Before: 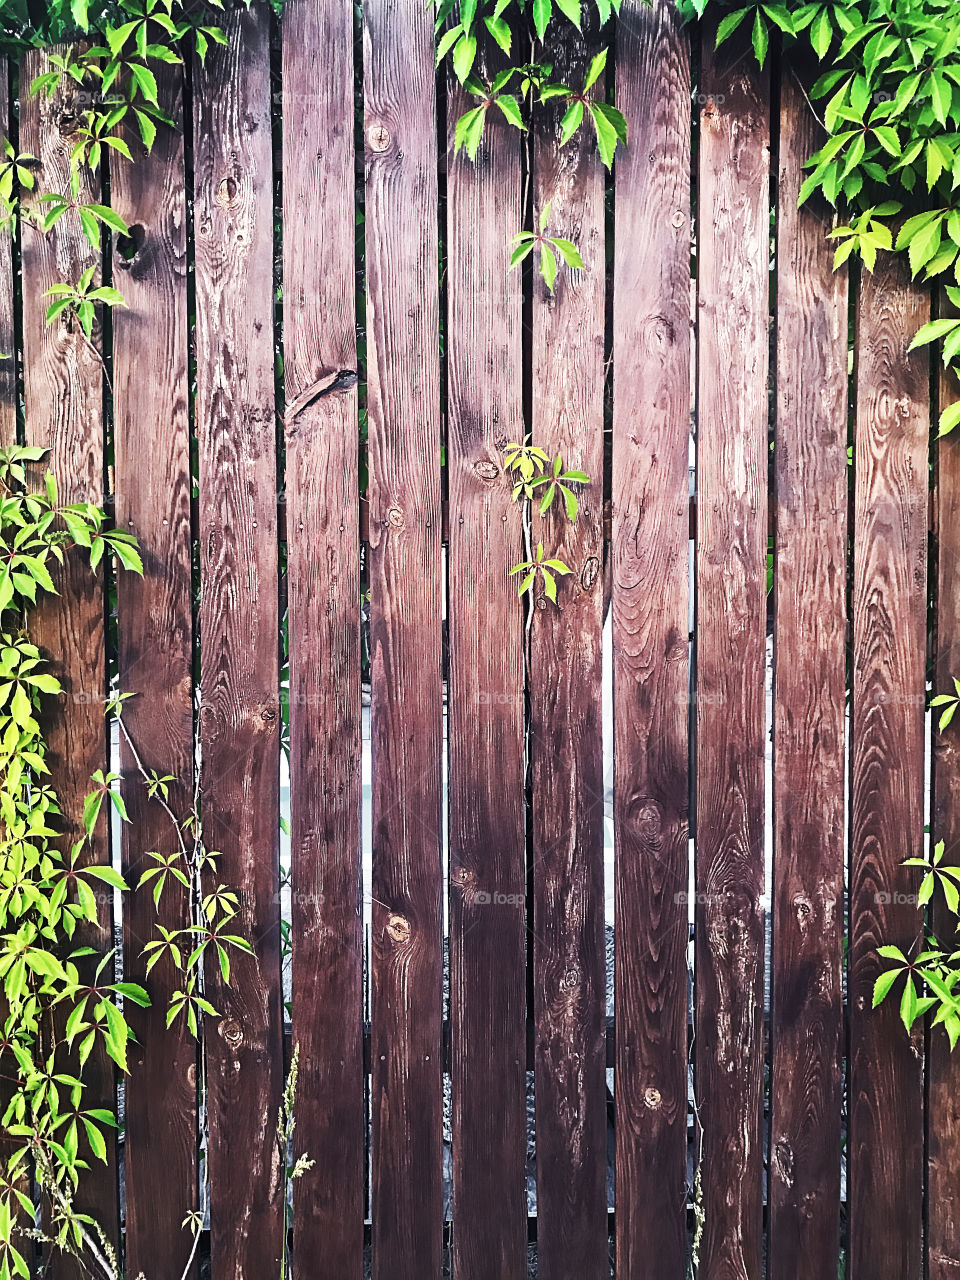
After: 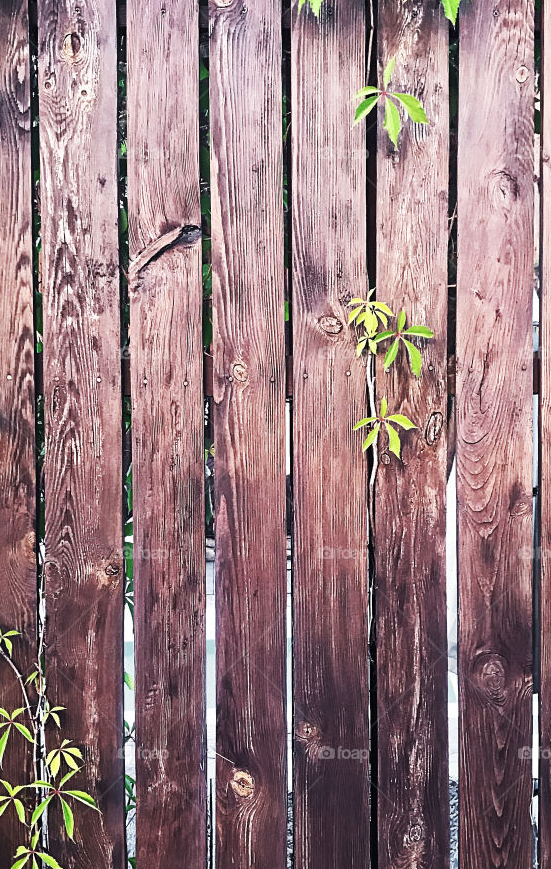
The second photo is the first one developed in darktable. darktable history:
crop: left 16.25%, top 11.37%, right 26.284%, bottom 20.665%
